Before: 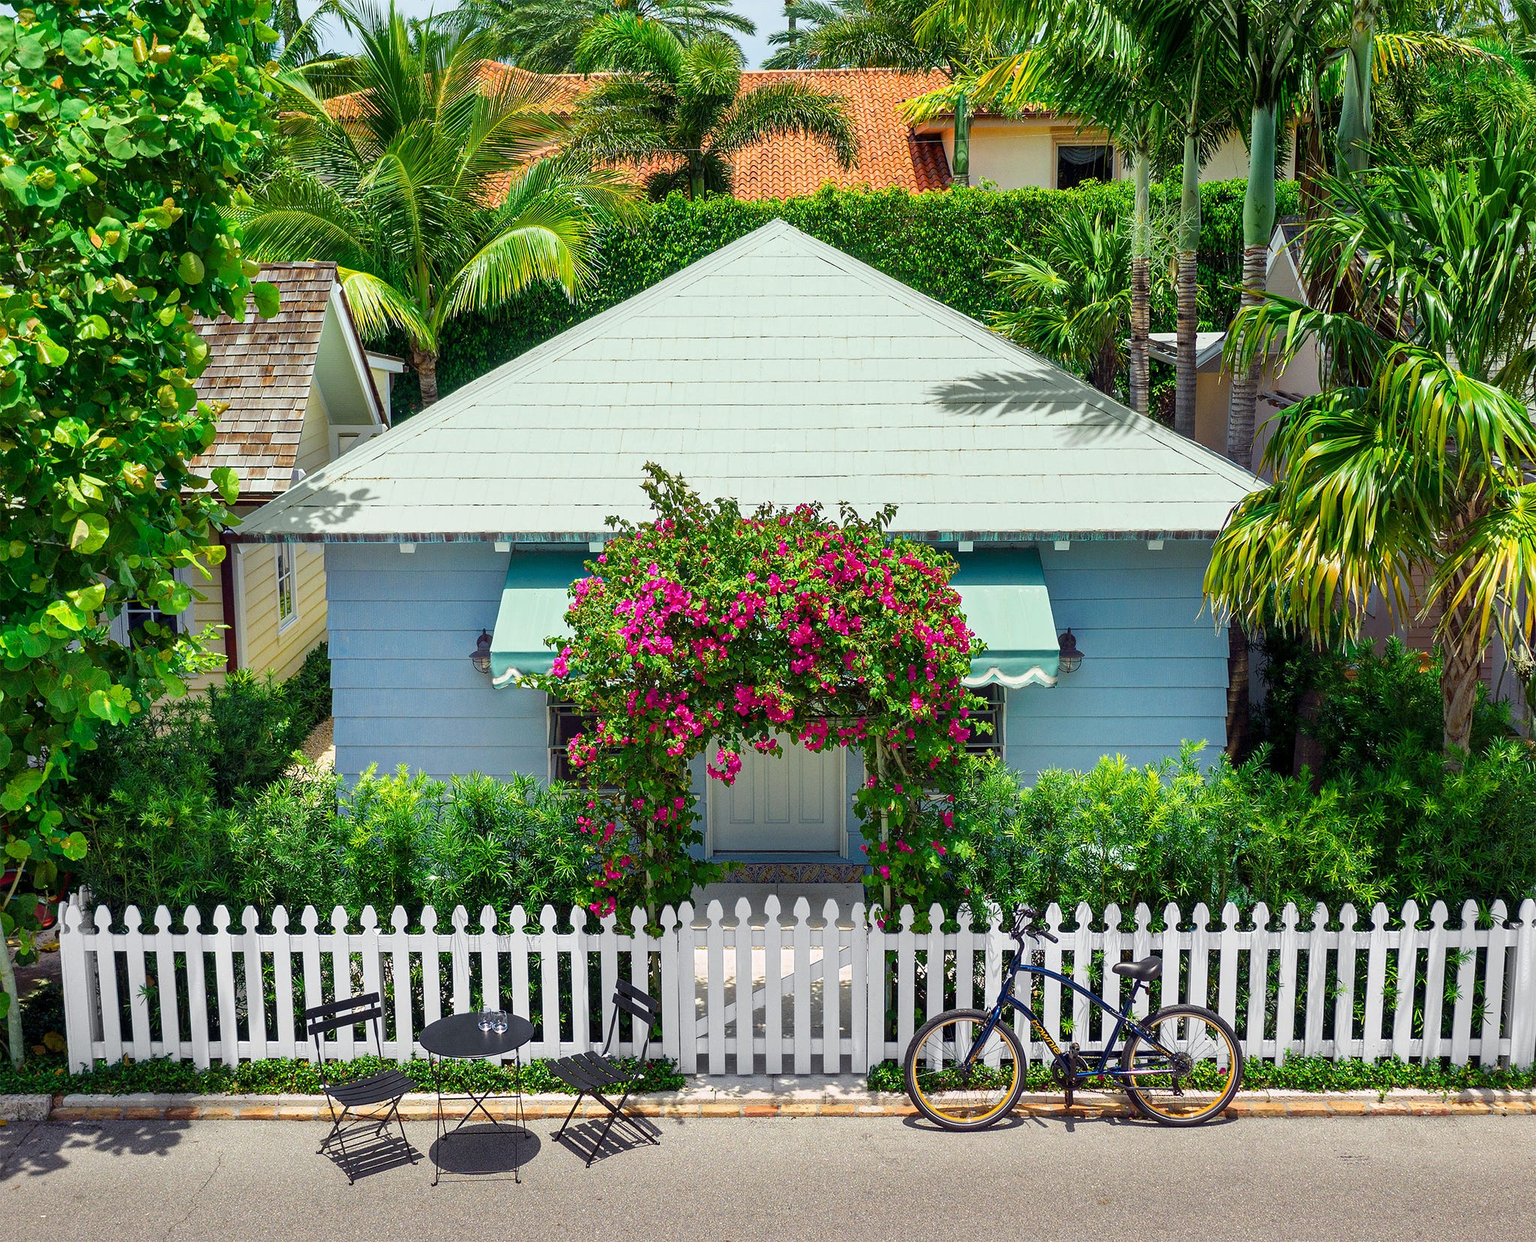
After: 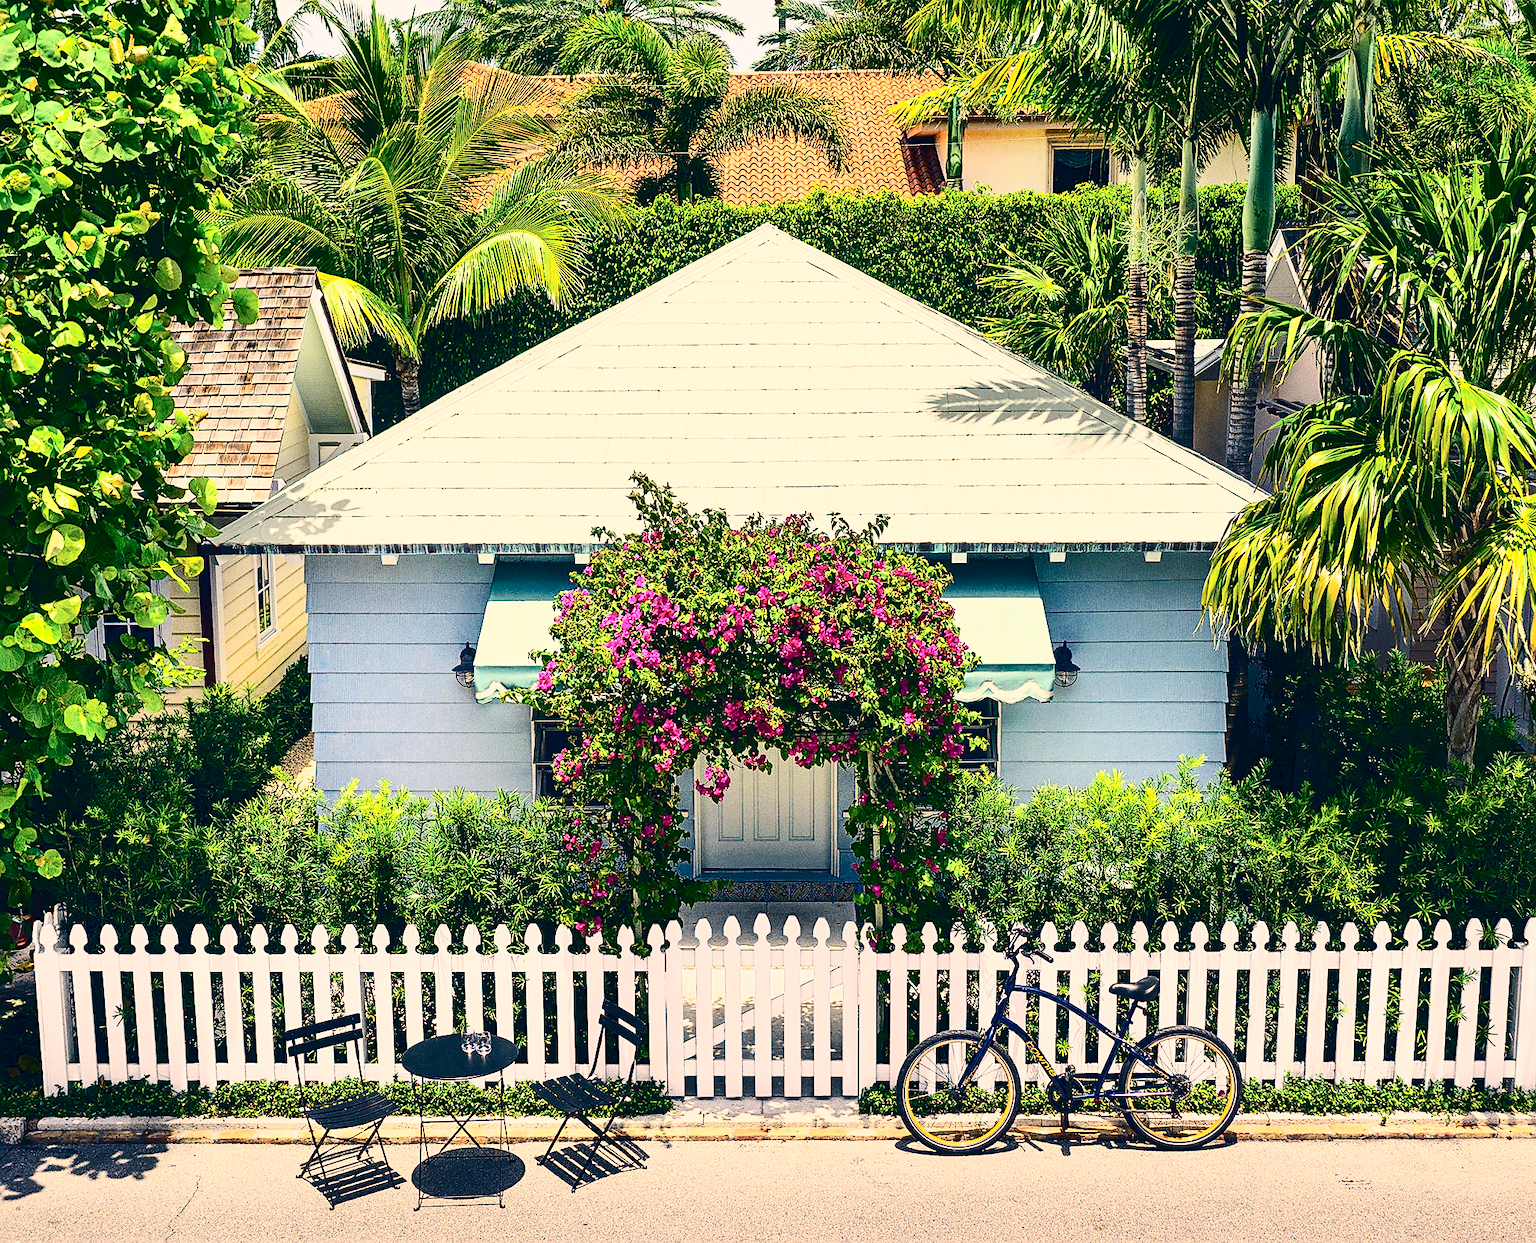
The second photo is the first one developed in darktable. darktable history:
crop: left 1.737%, right 0.285%, bottom 1.88%
sharpen: on, module defaults
color correction: highlights a* 10.36, highlights b* 14.68, shadows a* -9.75, shadows b* -14.97
contrast brightness saturation: contrast 0.394, brightness 0.103
tone curve: curves: ch0 [(0, 0) (0.003, 0.031) (0.011, 0.033) (0.025, 0.036) (0.044, 0.045) (0.069, 0.06) (0.1, 0.079) (0.136, 0.109) (0.177, 0.15) (0.224, 0.192) (0.277, 0.262) (0.335, 0.347) (0.399, 0.433) (0.468, 0.528) (0.543, 0.624) (0.623, 0.705) (0.709, 0.788) (0.801, 0.865) (0.898, 0.933) (1, 1)], color space Lab, independent channels, preserve colors none
